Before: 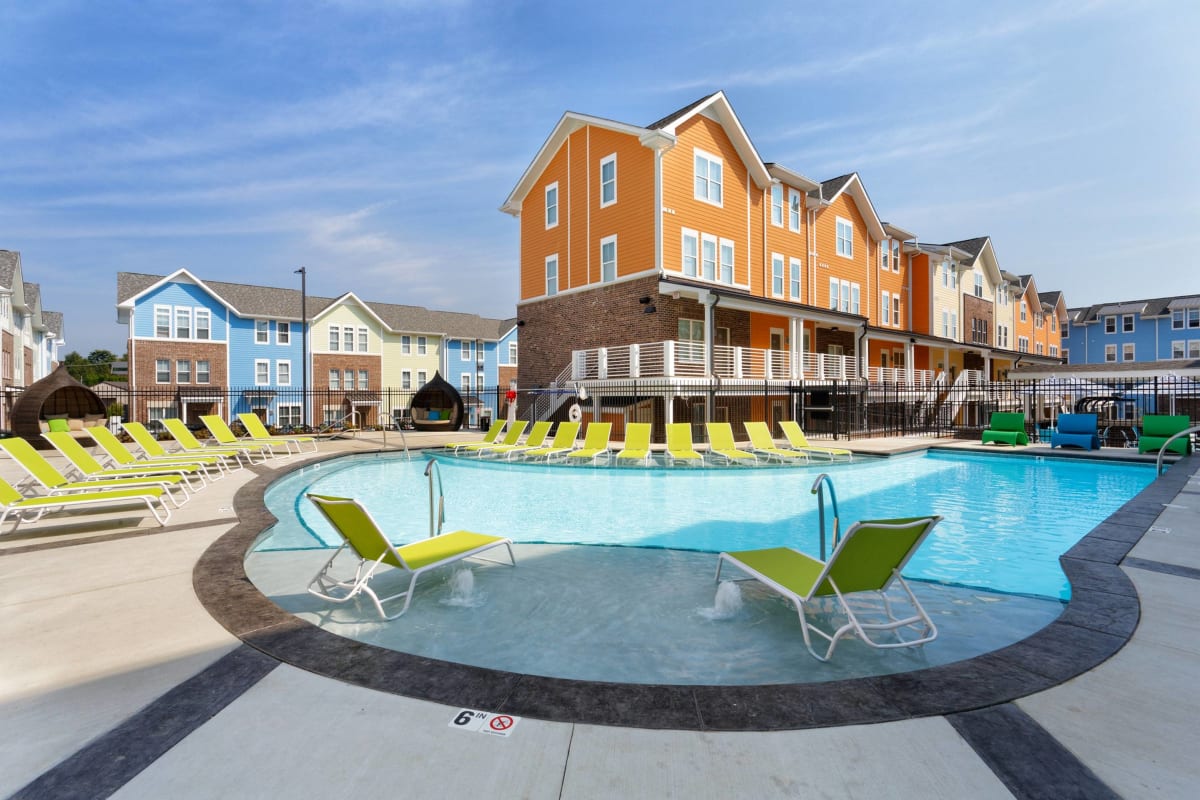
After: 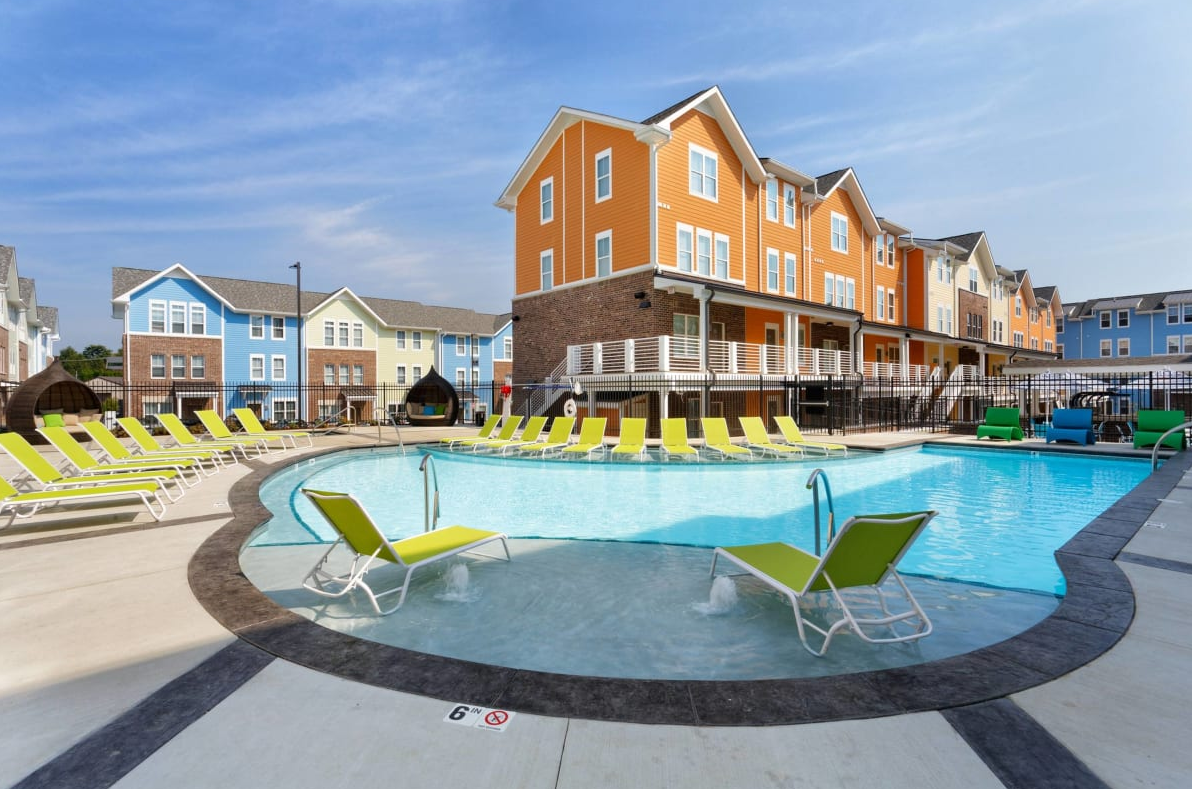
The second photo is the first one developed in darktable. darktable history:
crop: left 0.464%, top 0.721%, right 0.194%, bottom 0.612%
